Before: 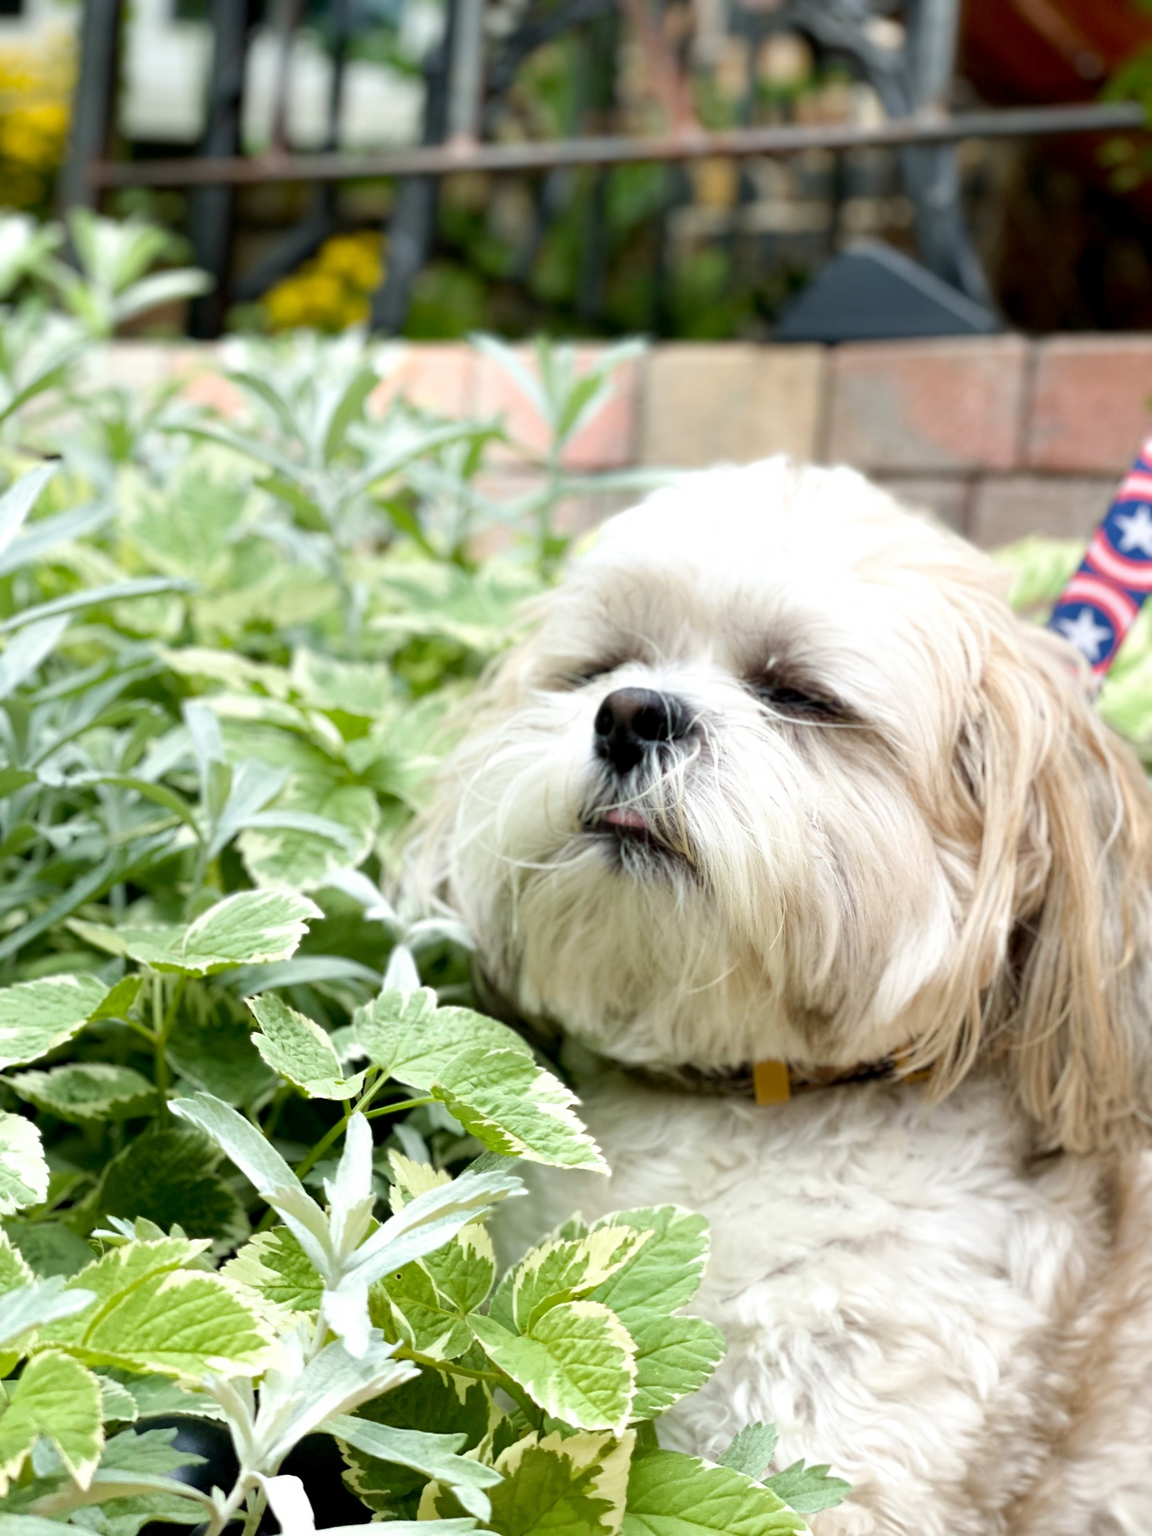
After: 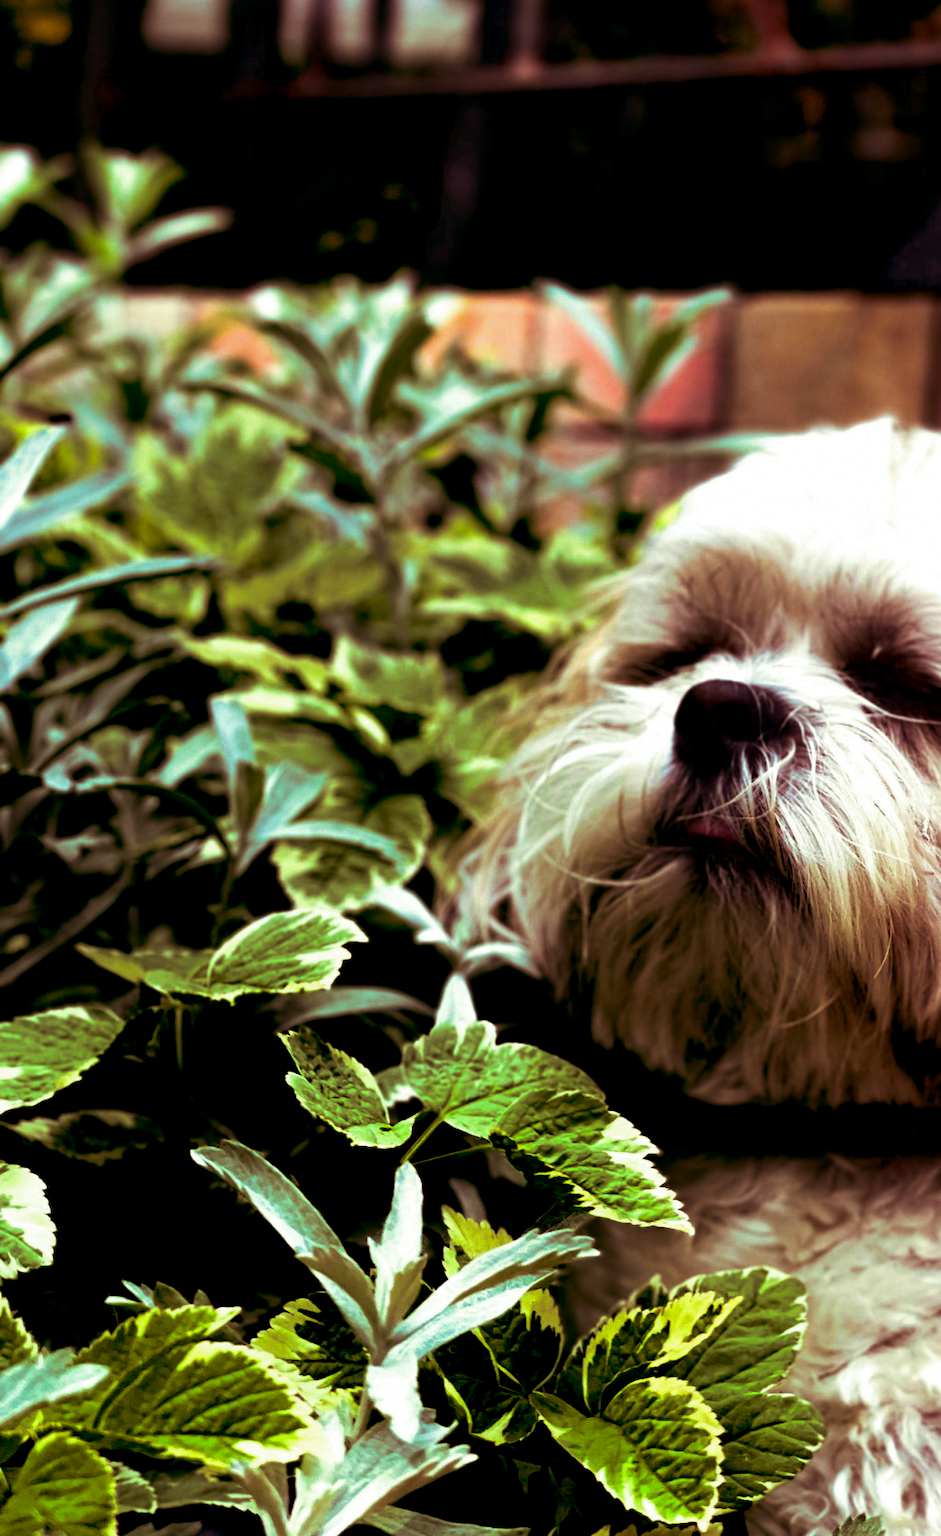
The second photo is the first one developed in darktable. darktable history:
contrast brightness saturation: brightness -1, saturation 1
split-toning: compress 20%
crop: top 5.803%, right 27.864%, bottom 5.804%
color balance rgb: linear chroma grading › global chroma 15%, perceptual saturation grading › global saturation 30%
